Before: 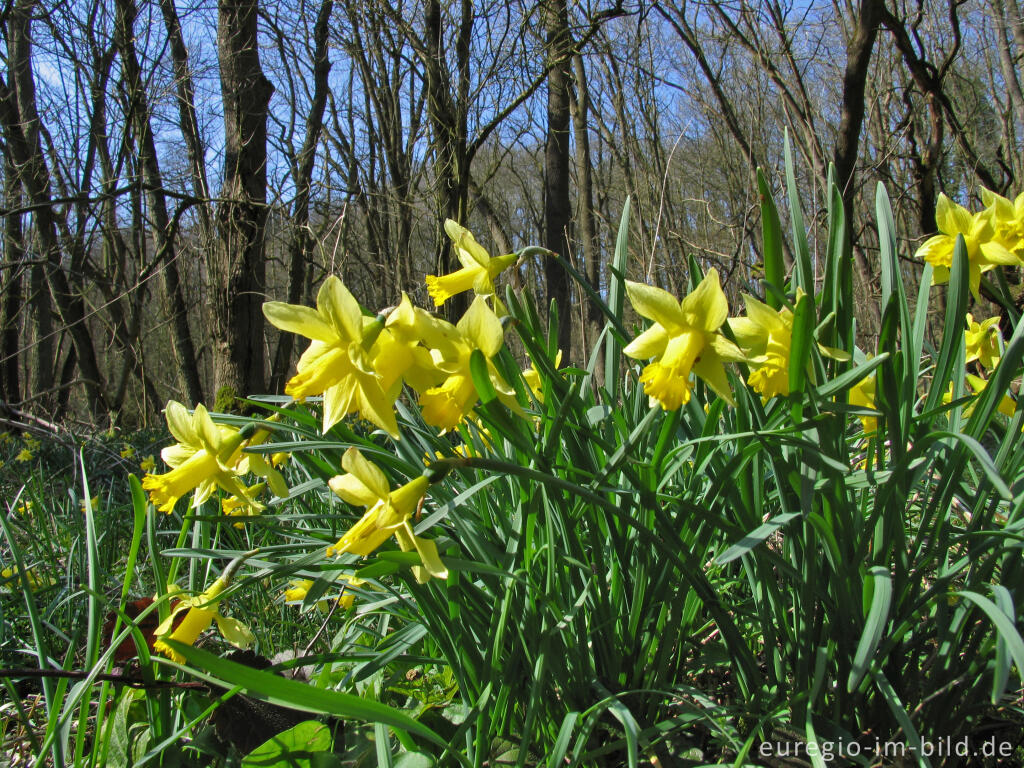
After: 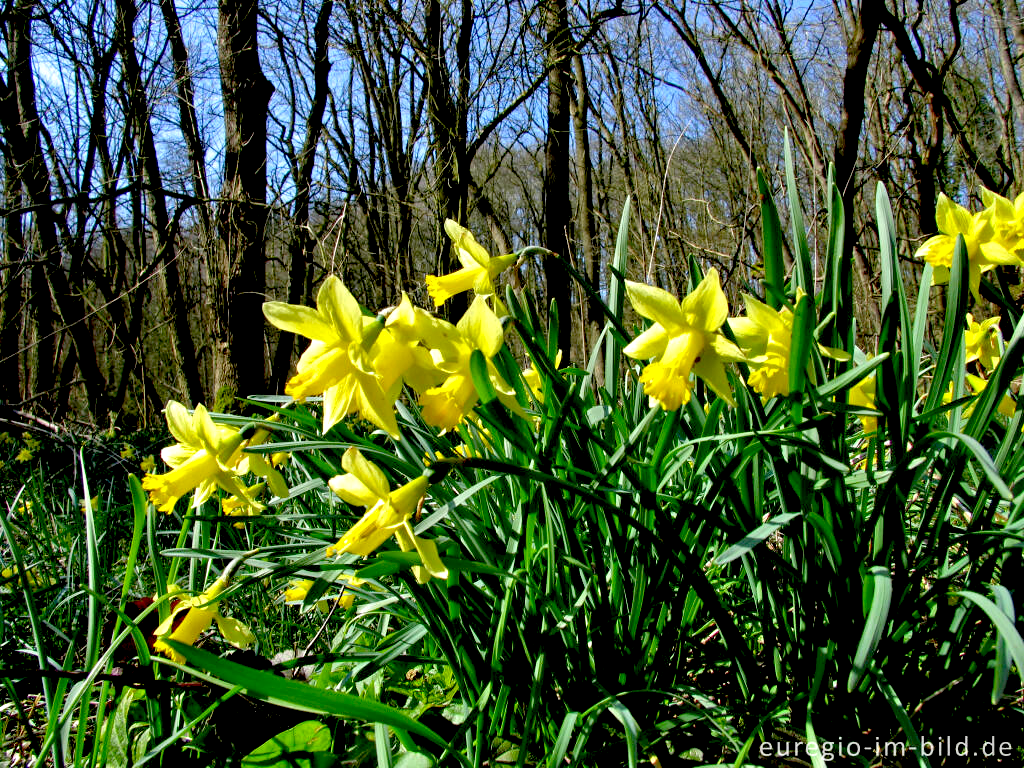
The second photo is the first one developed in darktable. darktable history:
exposure: black level correction 0.038, exposure 0.499 EV, compensate highlight preservation false
